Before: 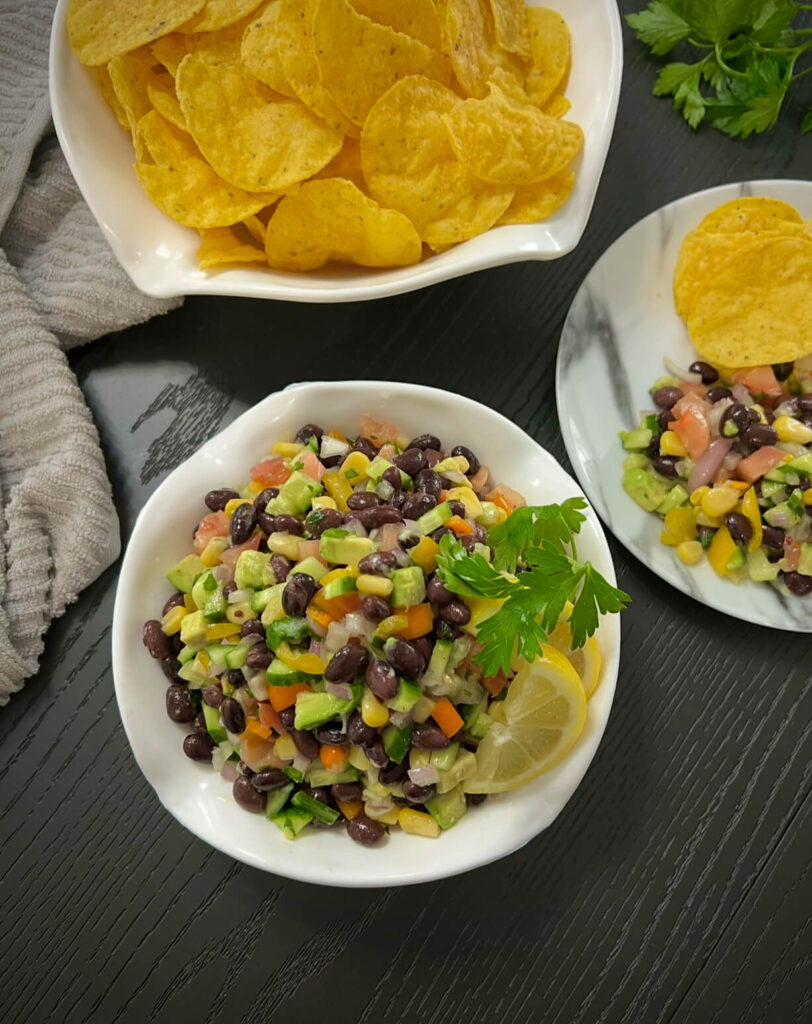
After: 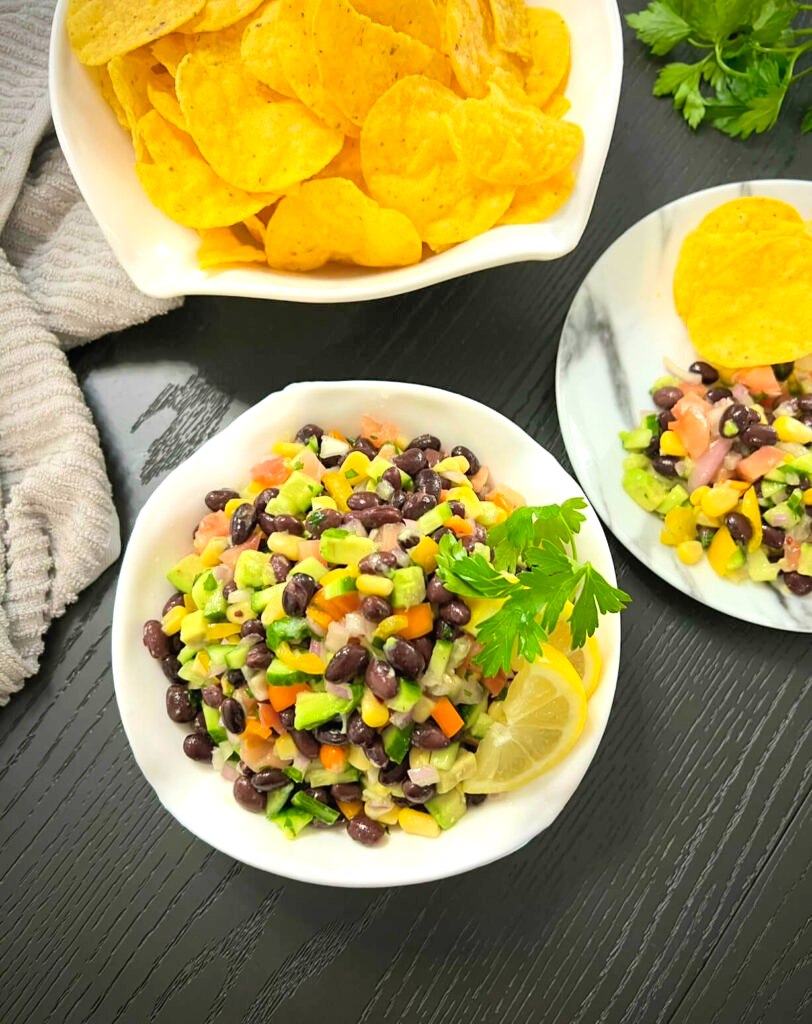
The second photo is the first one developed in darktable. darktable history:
contrast brightness saturation: contrast 0.196, brightness 0.168, saturation 0.225
exposure: exposure 0.602 EV, compensate highlight preservation false
tone equalizer: -8 EV -0.584 EV, edges refinement/feathering 500, mask exposure compensation -1.57 EV, preserve details no
